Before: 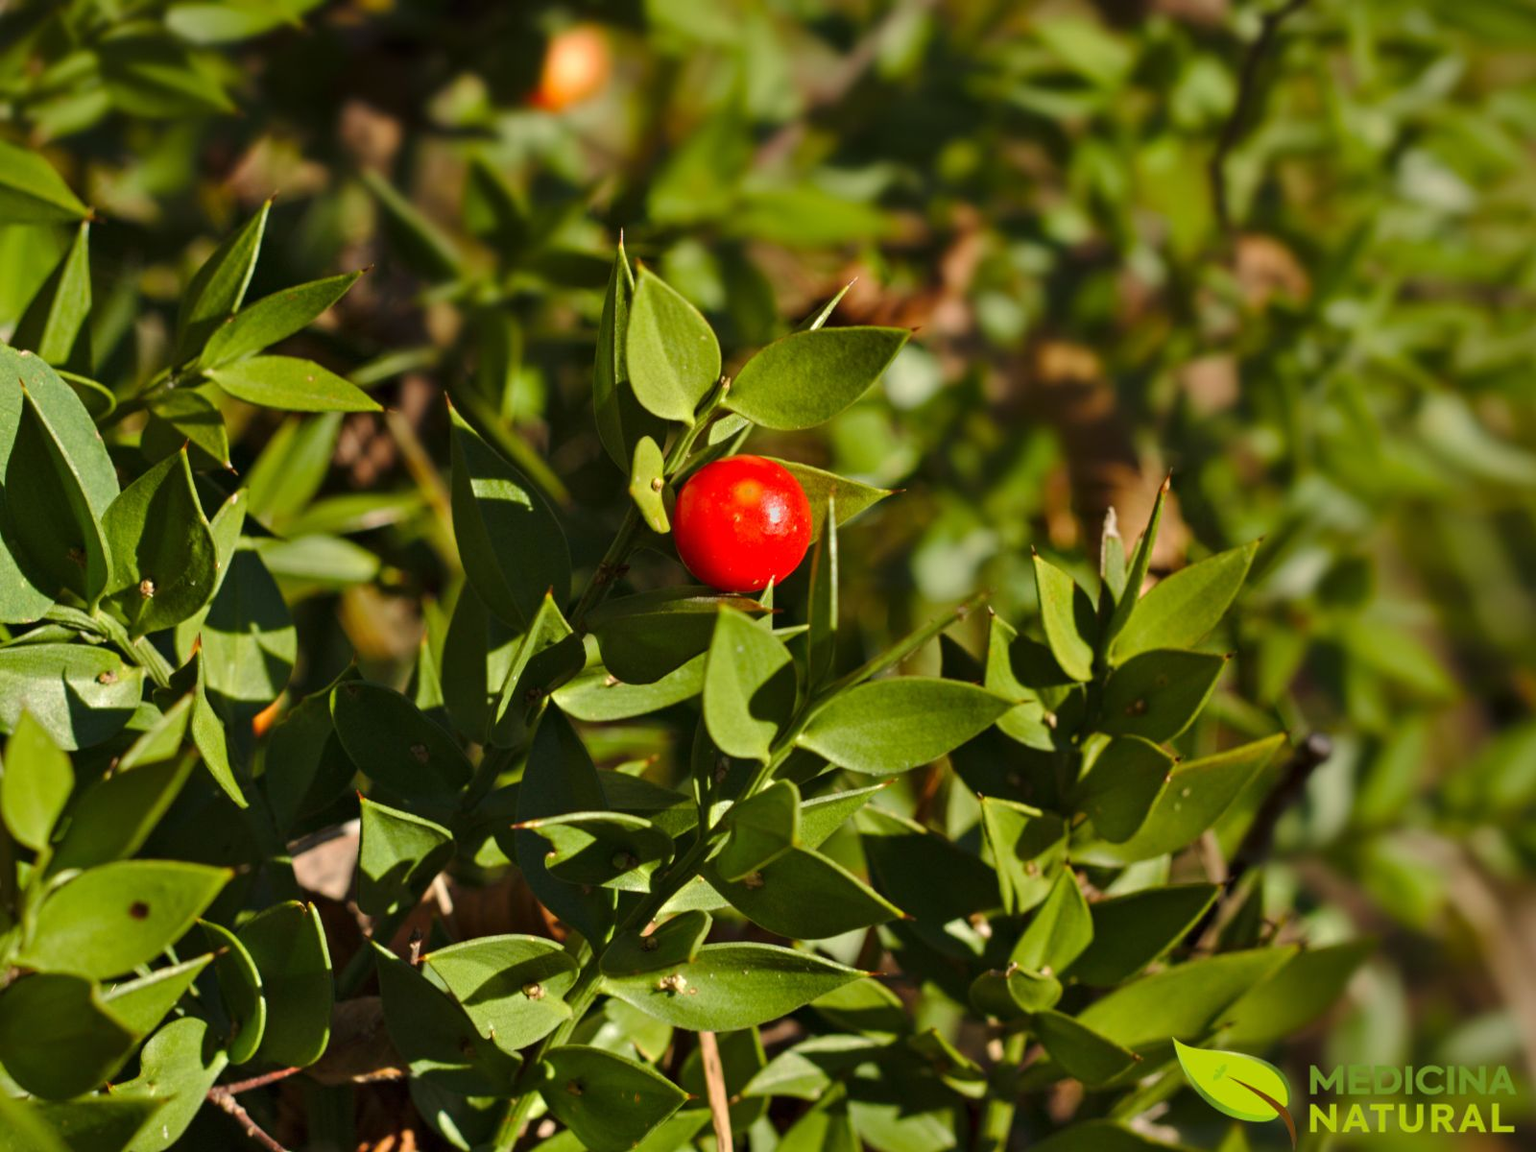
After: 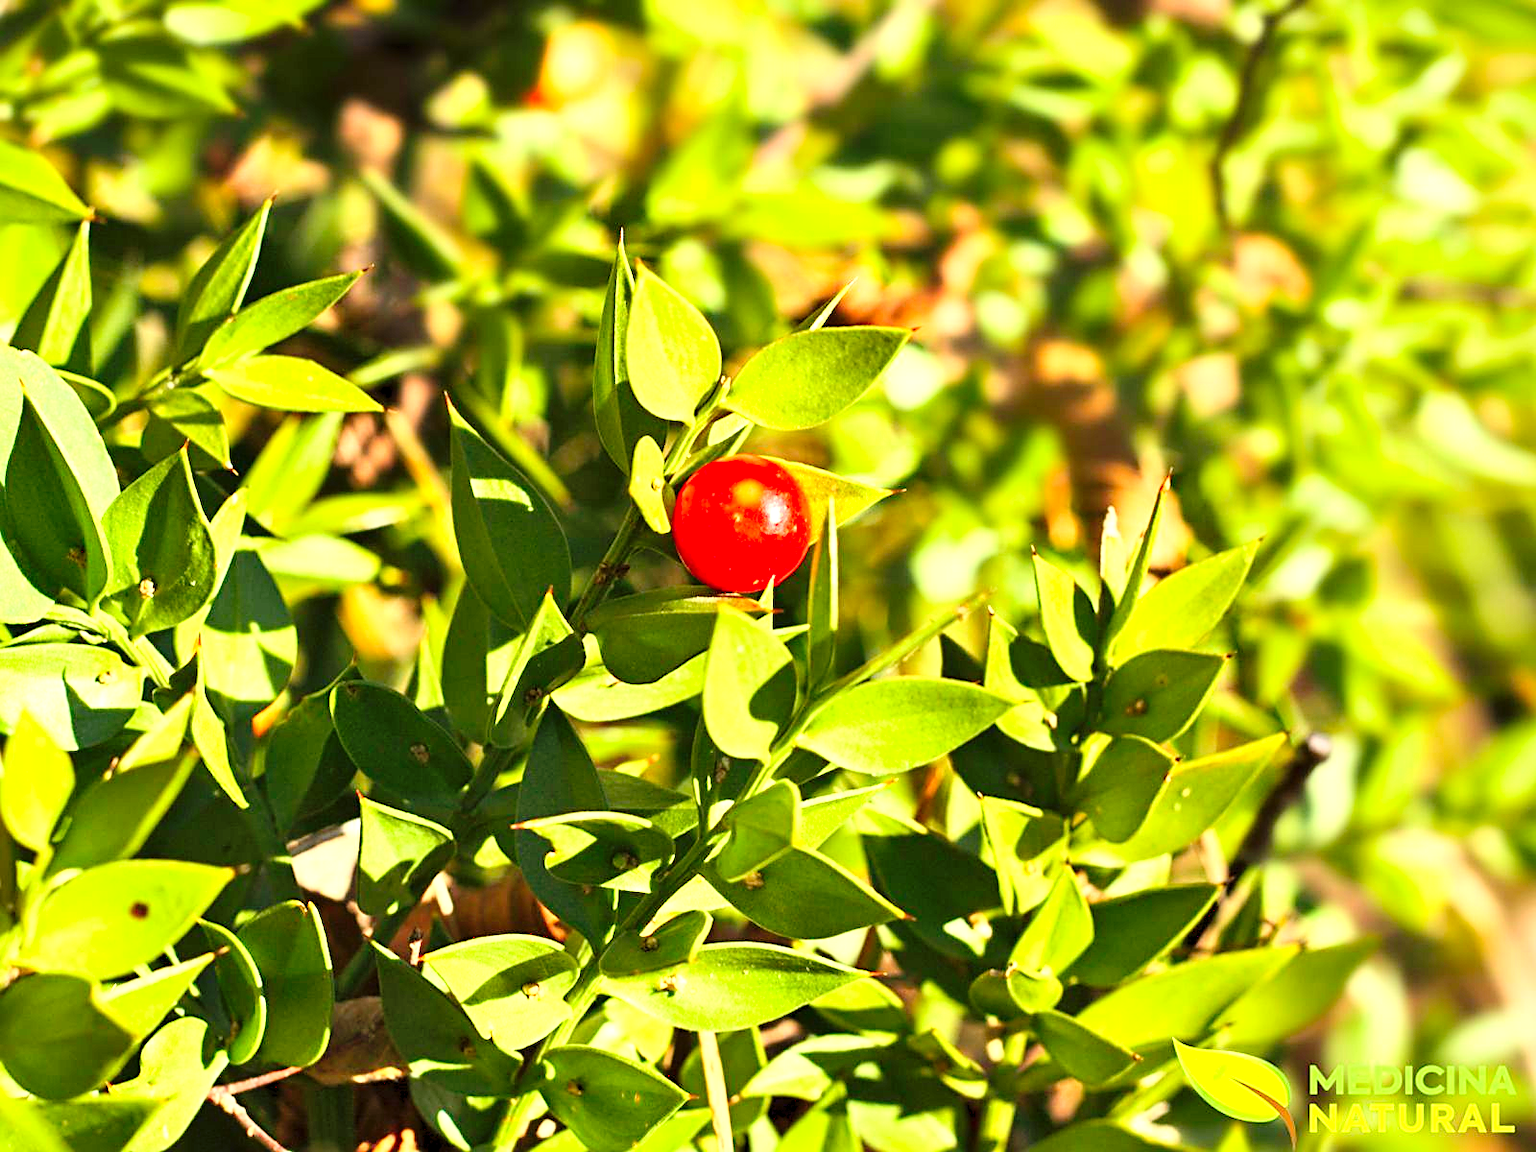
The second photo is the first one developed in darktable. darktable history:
sharpen: on, module defaults
levels: levels [0.008, 0.318, 0.836]
base curve: curves: ch0 [(0, 0) (0.007, 0.004) (0.027, 0.03) (0.046, 0.07) (0.207, 0.54) (0.442, 0.872) (0.673, 0.972) (1, 1)]
